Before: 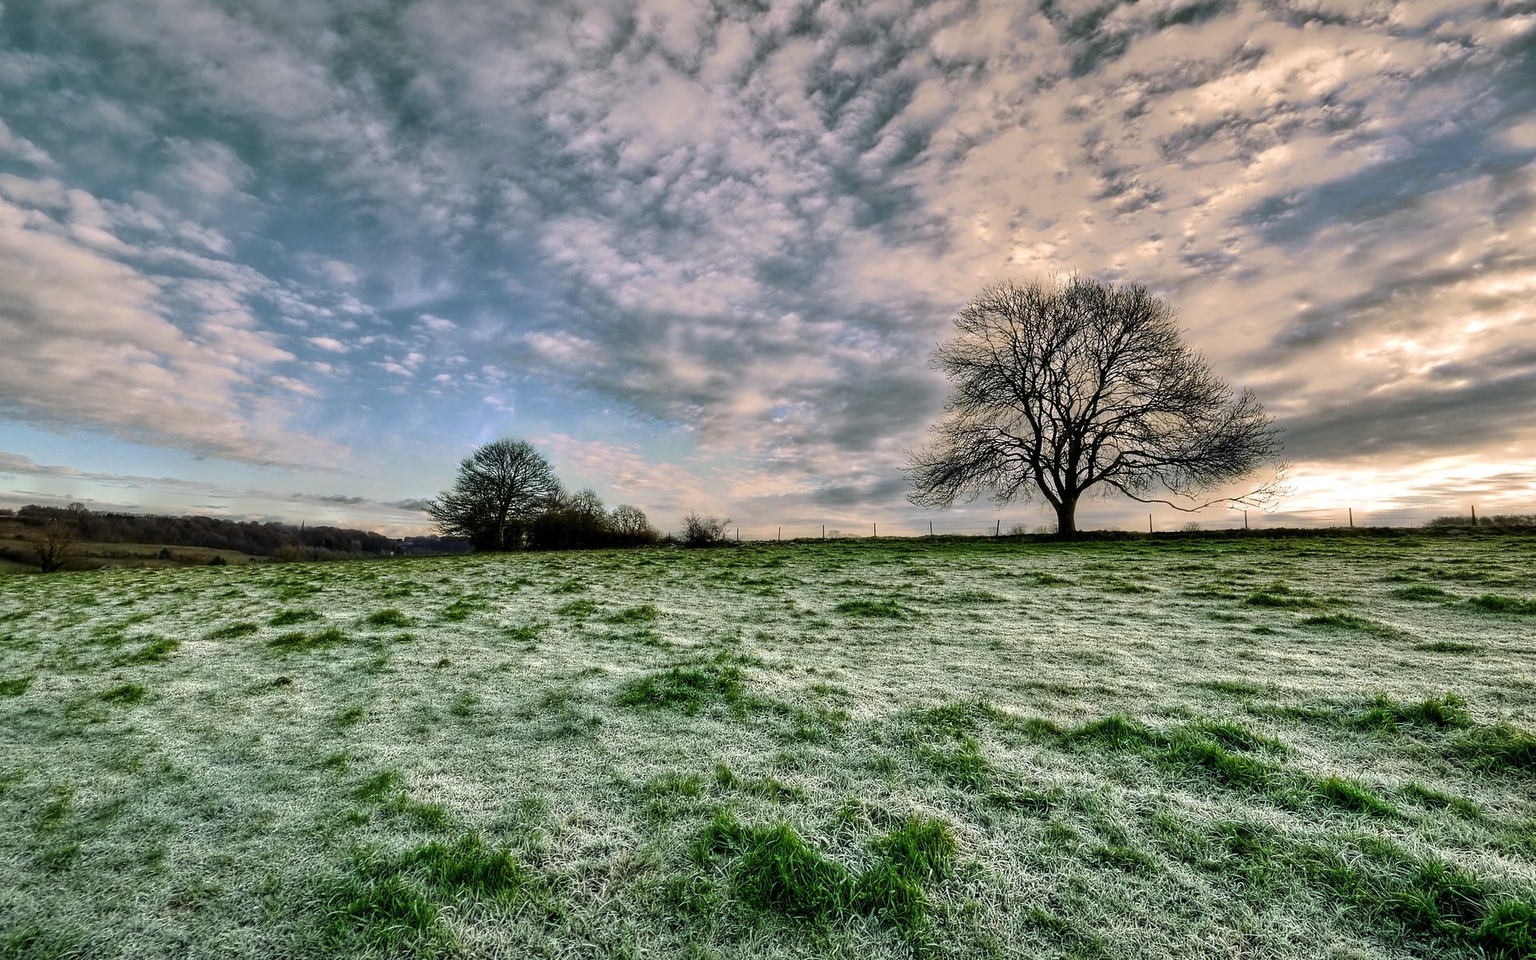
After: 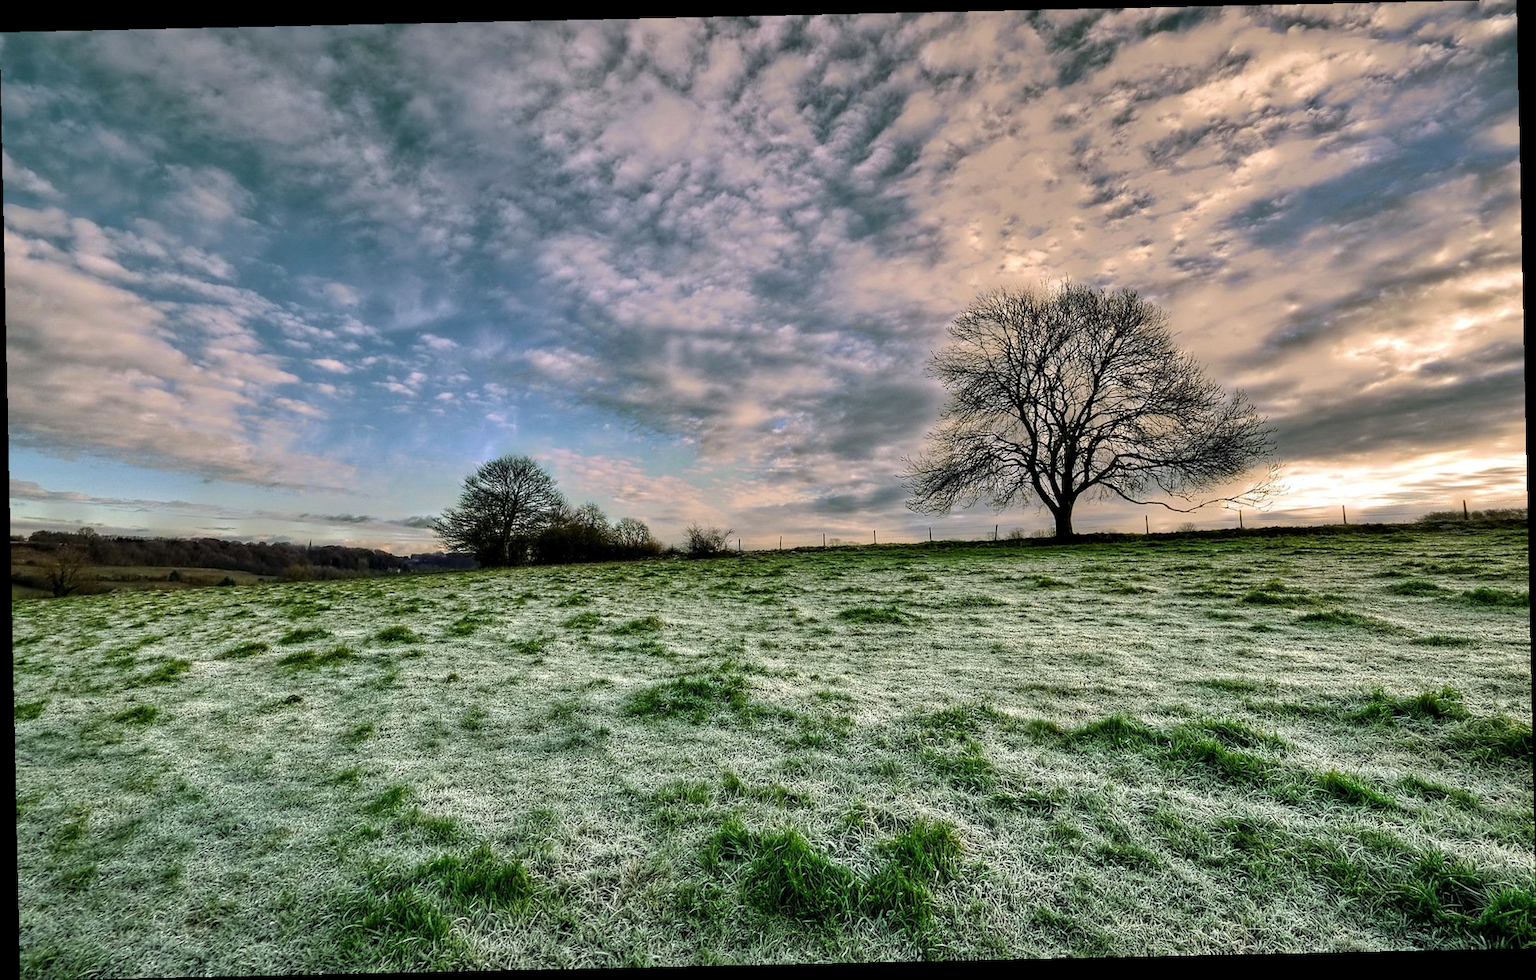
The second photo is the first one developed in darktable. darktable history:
rotate and perspective: rotation -1.24°, automatic cropping off
haze removal: on, module defaults
